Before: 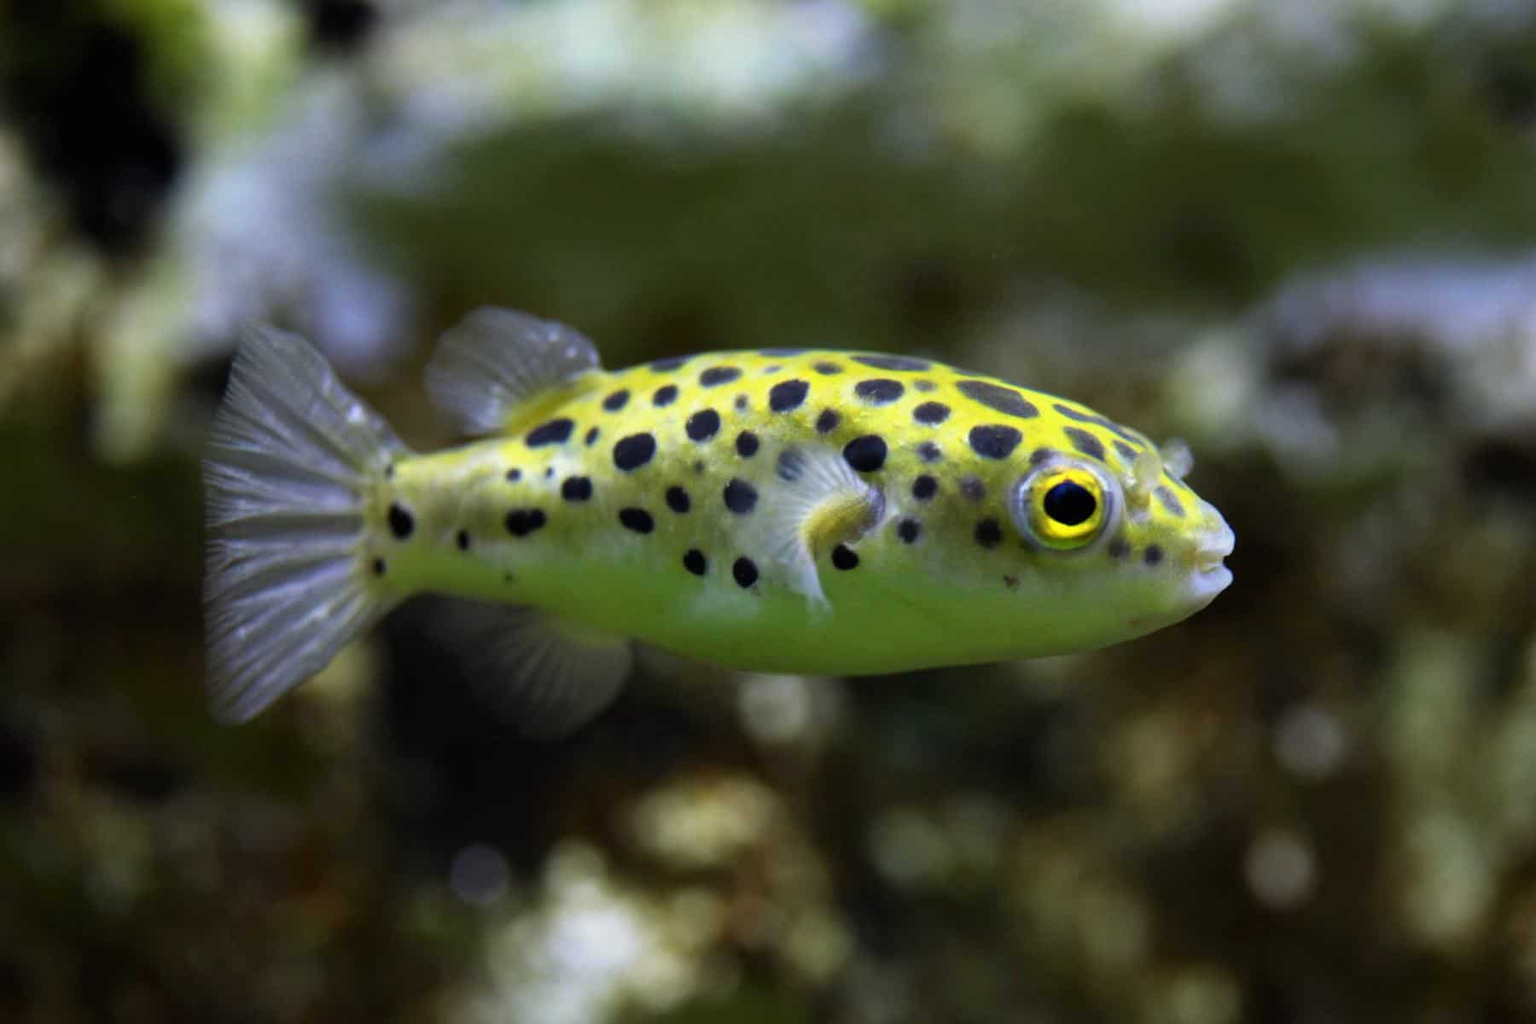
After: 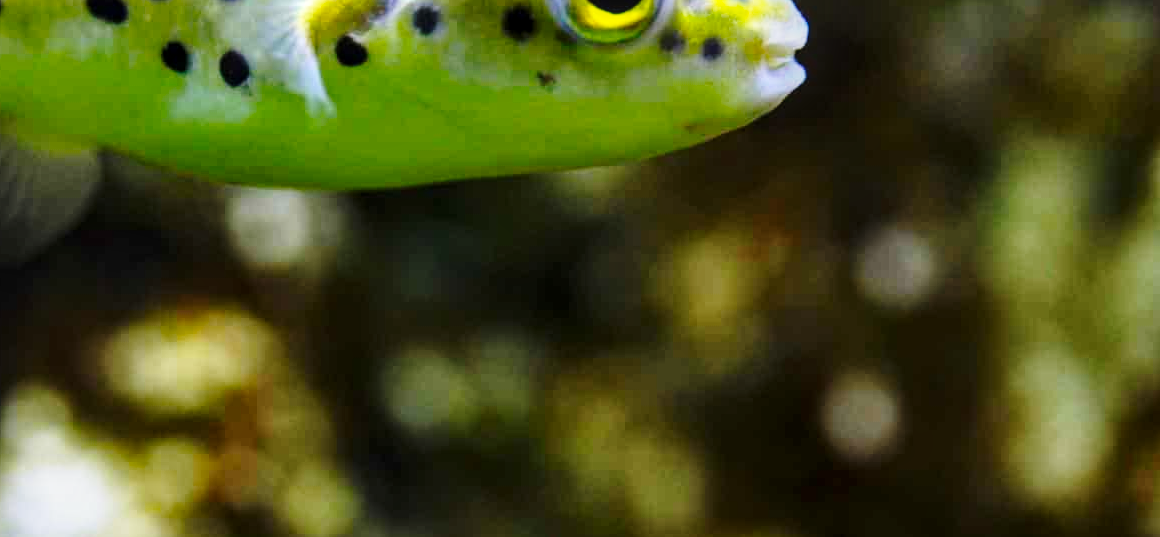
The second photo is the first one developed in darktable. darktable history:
base curve: curves: ch0 [(0, 0) (0.028, 0.03) (0.121, 0.232) (0.46, 0.748) (0.859, 0.968) (1, 1)], preserve colors none
color balance rgb: perceptual saturation grading › global saturation 25%, global vibrance 20%
crop and rotate: left 35.509%, top 50.238%, bottom 4.934%
local contrast: on, module defaults
